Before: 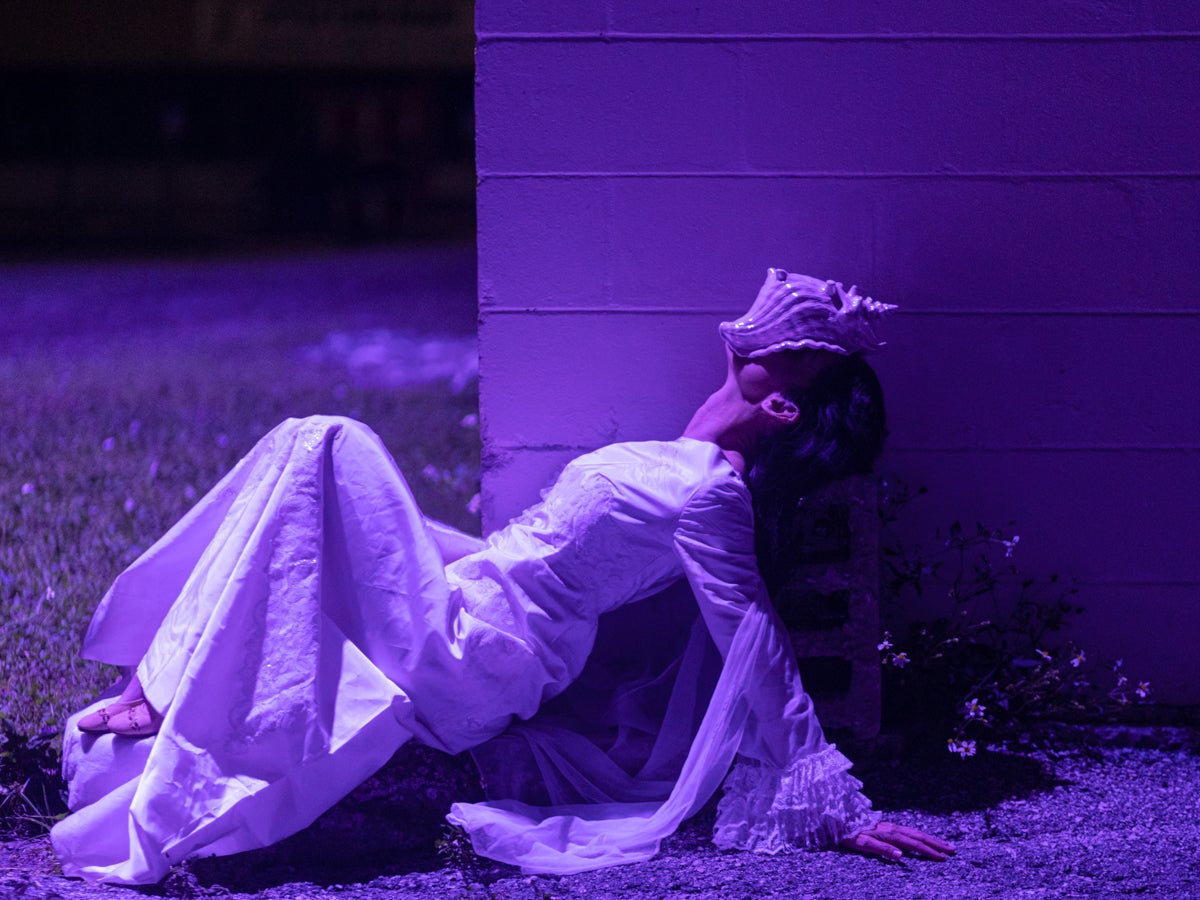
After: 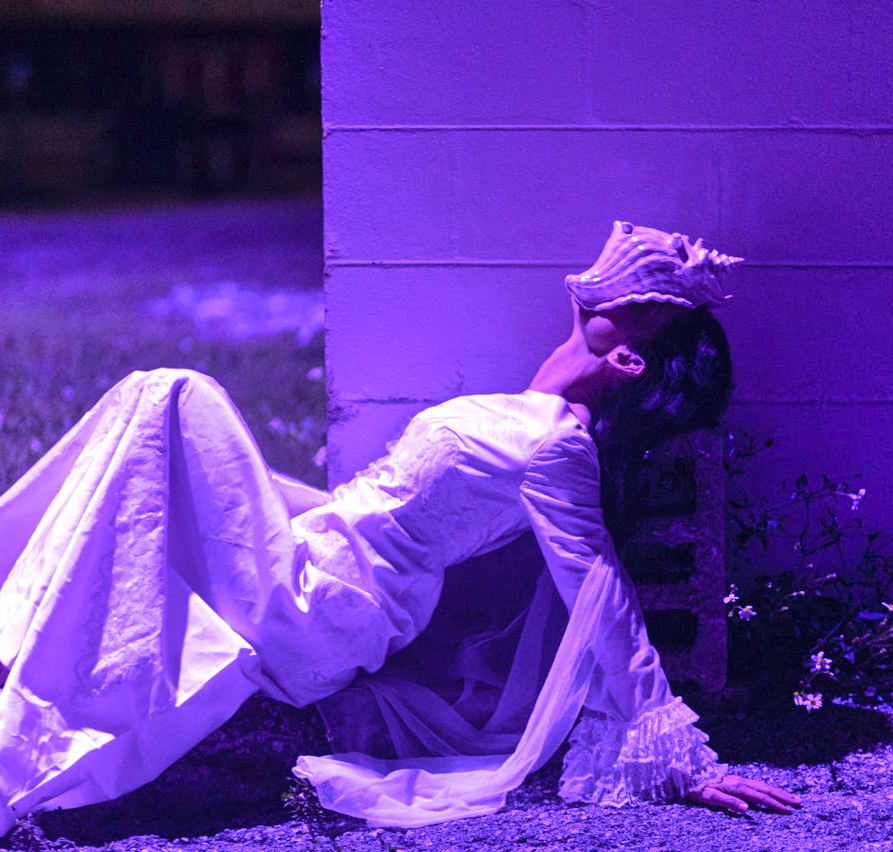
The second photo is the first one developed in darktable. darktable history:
exposure: black level correction 0, exposure 0.695 EV, compensate highlight preservation false
shadows and highlights: low approximation 0.01, soften with gaussian
crop and rotate: left 12.915%, top 5.298%, right 12.615%
